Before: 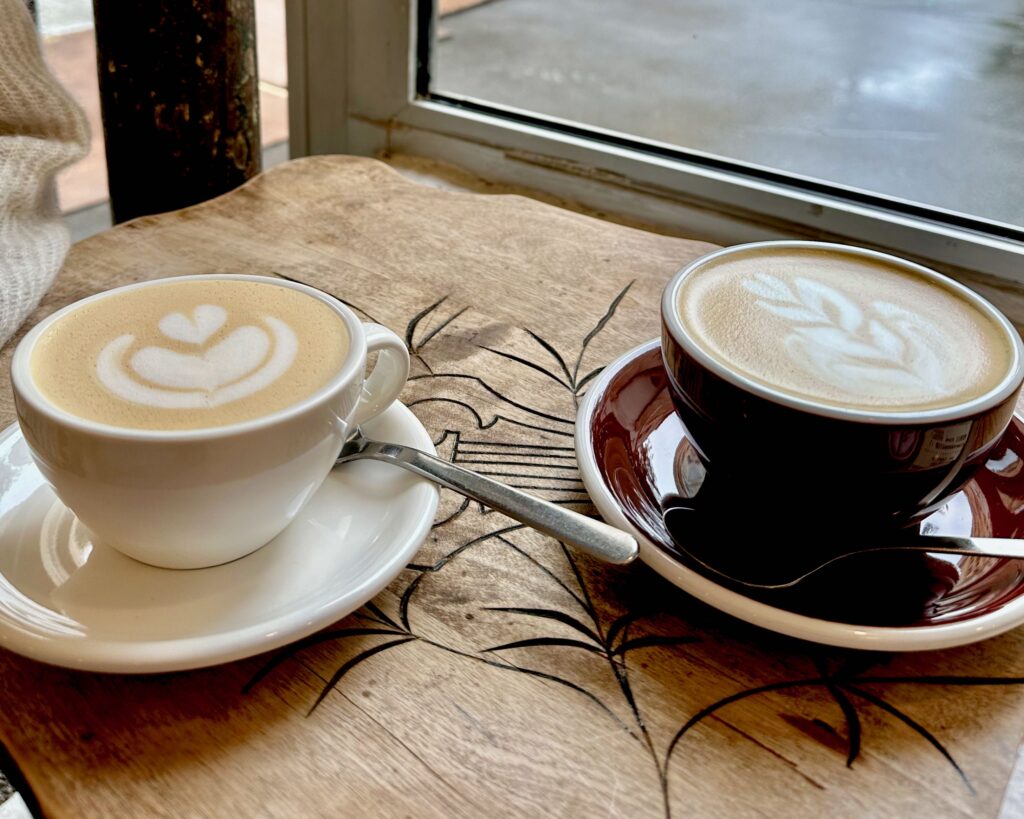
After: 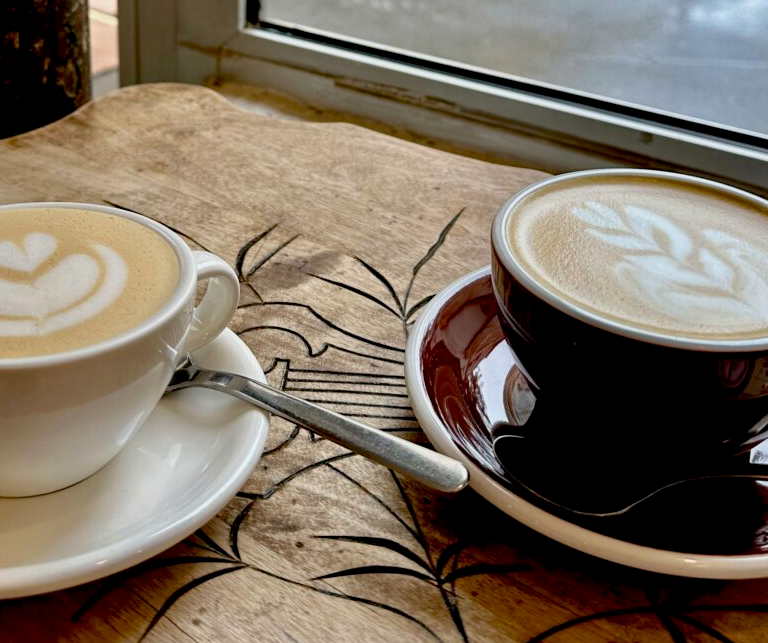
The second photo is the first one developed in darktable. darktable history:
exposure: exposure -0.154 EV, compensate highlight preservation false
haze removal: compatibility mode true, adaptive false
crop: left 16.69%, top 8.81%, right 8.267%, bottom 12.614%
